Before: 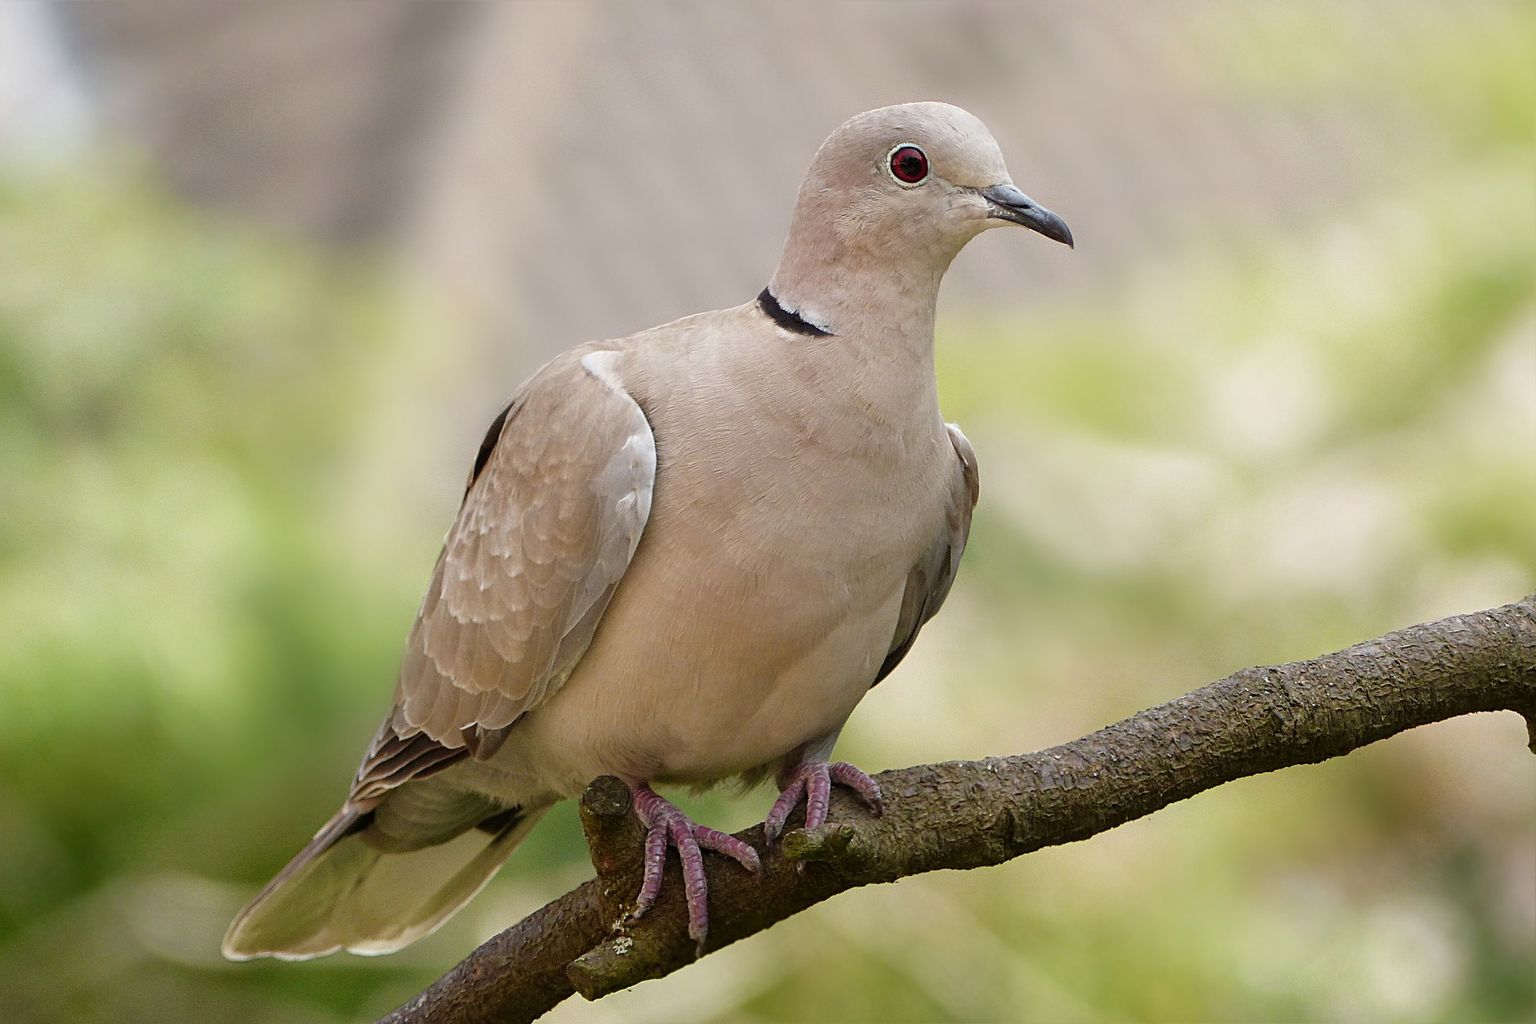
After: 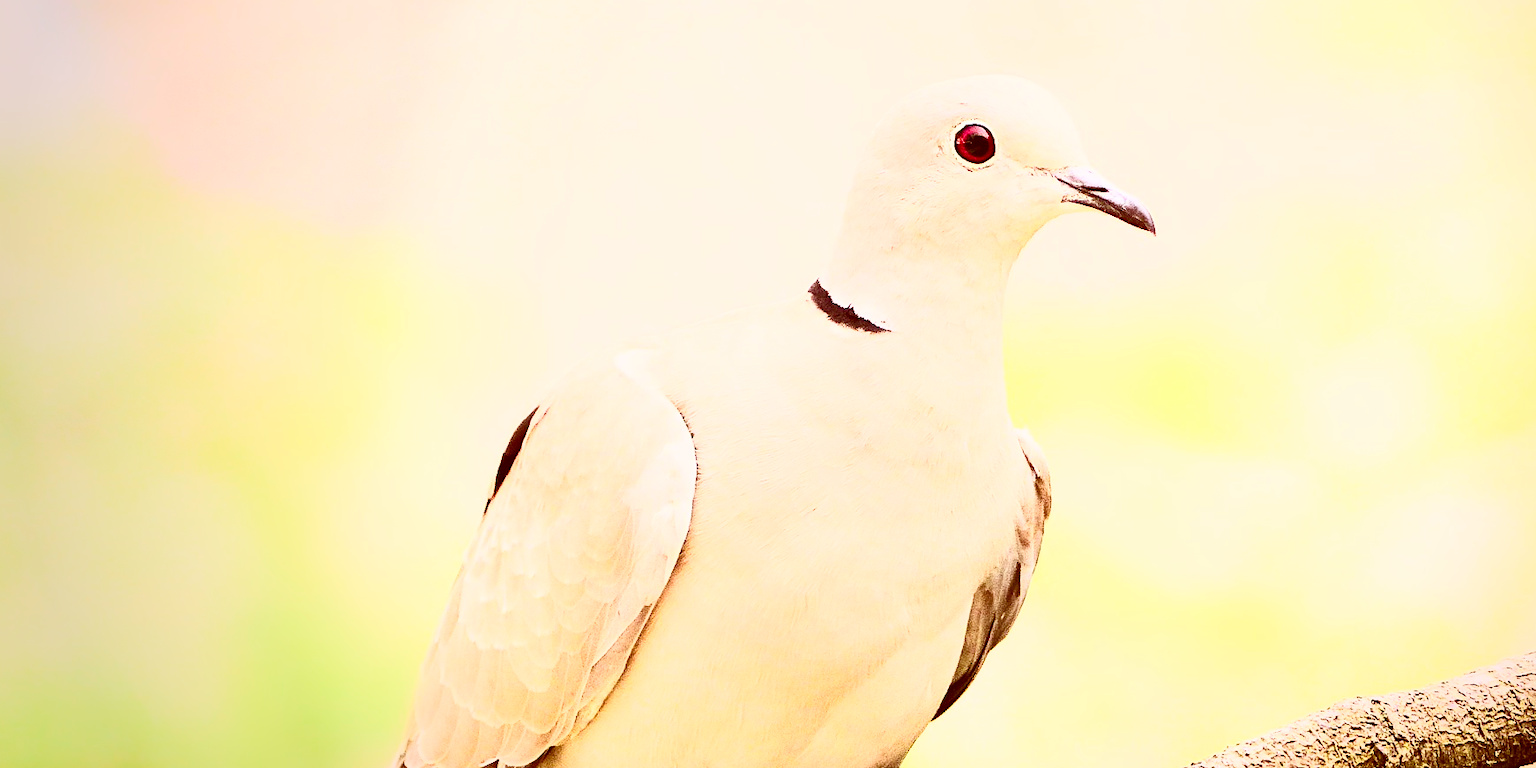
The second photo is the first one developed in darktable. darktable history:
exposure: exposure 1.259 EV, compensate highlight preservation false
filmic rgb: black relative exposure -7.08 EV, white relative exposure 5.39 EV, hardness 3.03, iterations of high-quality reconstruction 0
crop: left 1.615%, top 3.39%, right 7.646%, bottom 28.417%
contrast brightness saturation: contrast 0.818, brightness 0.602, saturation 0.582
color correction: highlights a* 9.56, highlights b* 8.95, shadows a* 39.98, shadows b* 39.22, saturation 0.78
vignetting: fall-off start 71.56%, brightness -0.303, saturation -0.05, center (0.218, -0.236)
